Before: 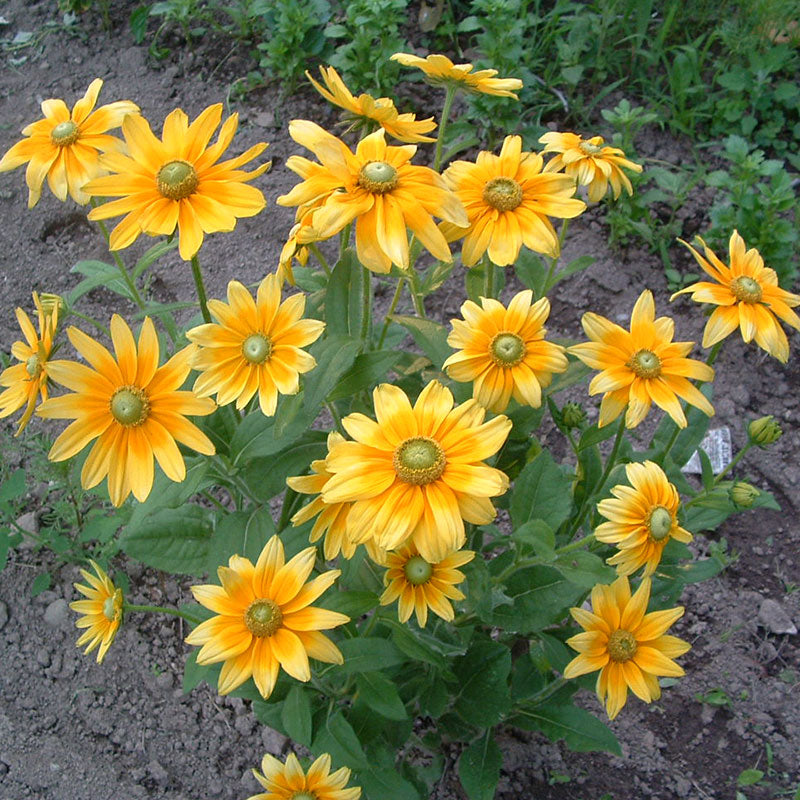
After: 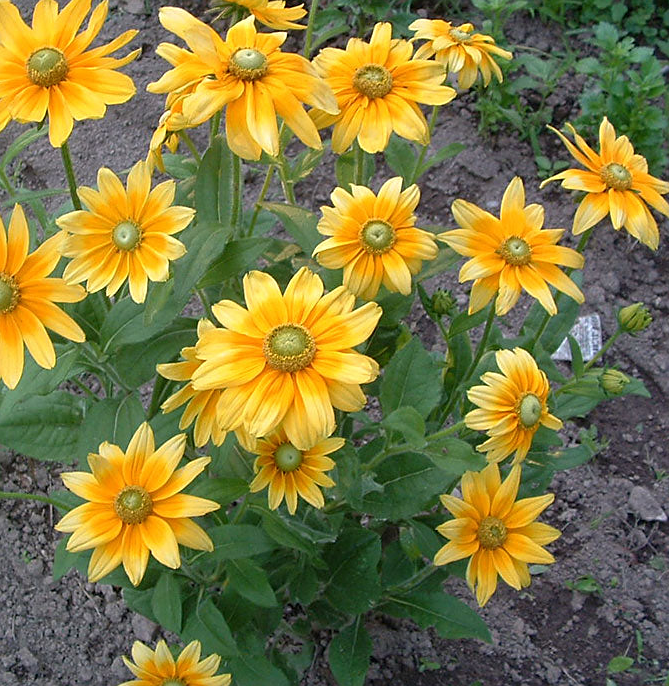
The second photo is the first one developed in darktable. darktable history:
sharpen: radius 1.559, amount 0.373, threshold 1.271
crop: left 16.315%, top 14.246%
